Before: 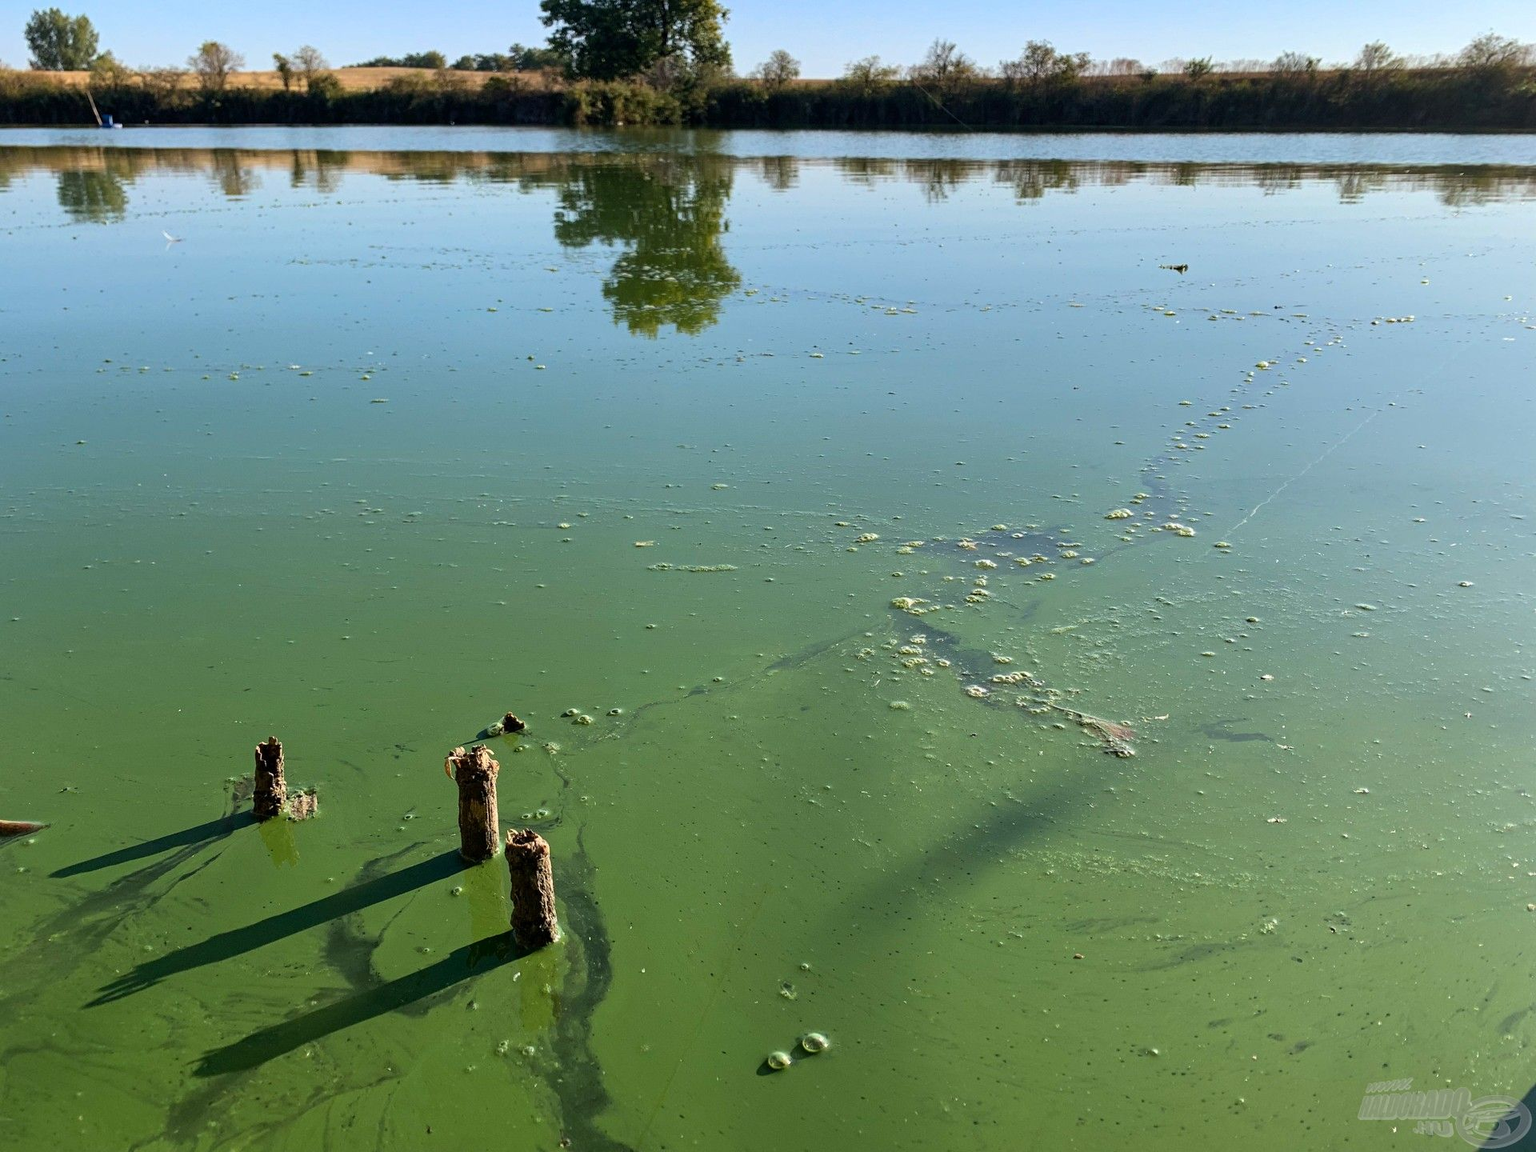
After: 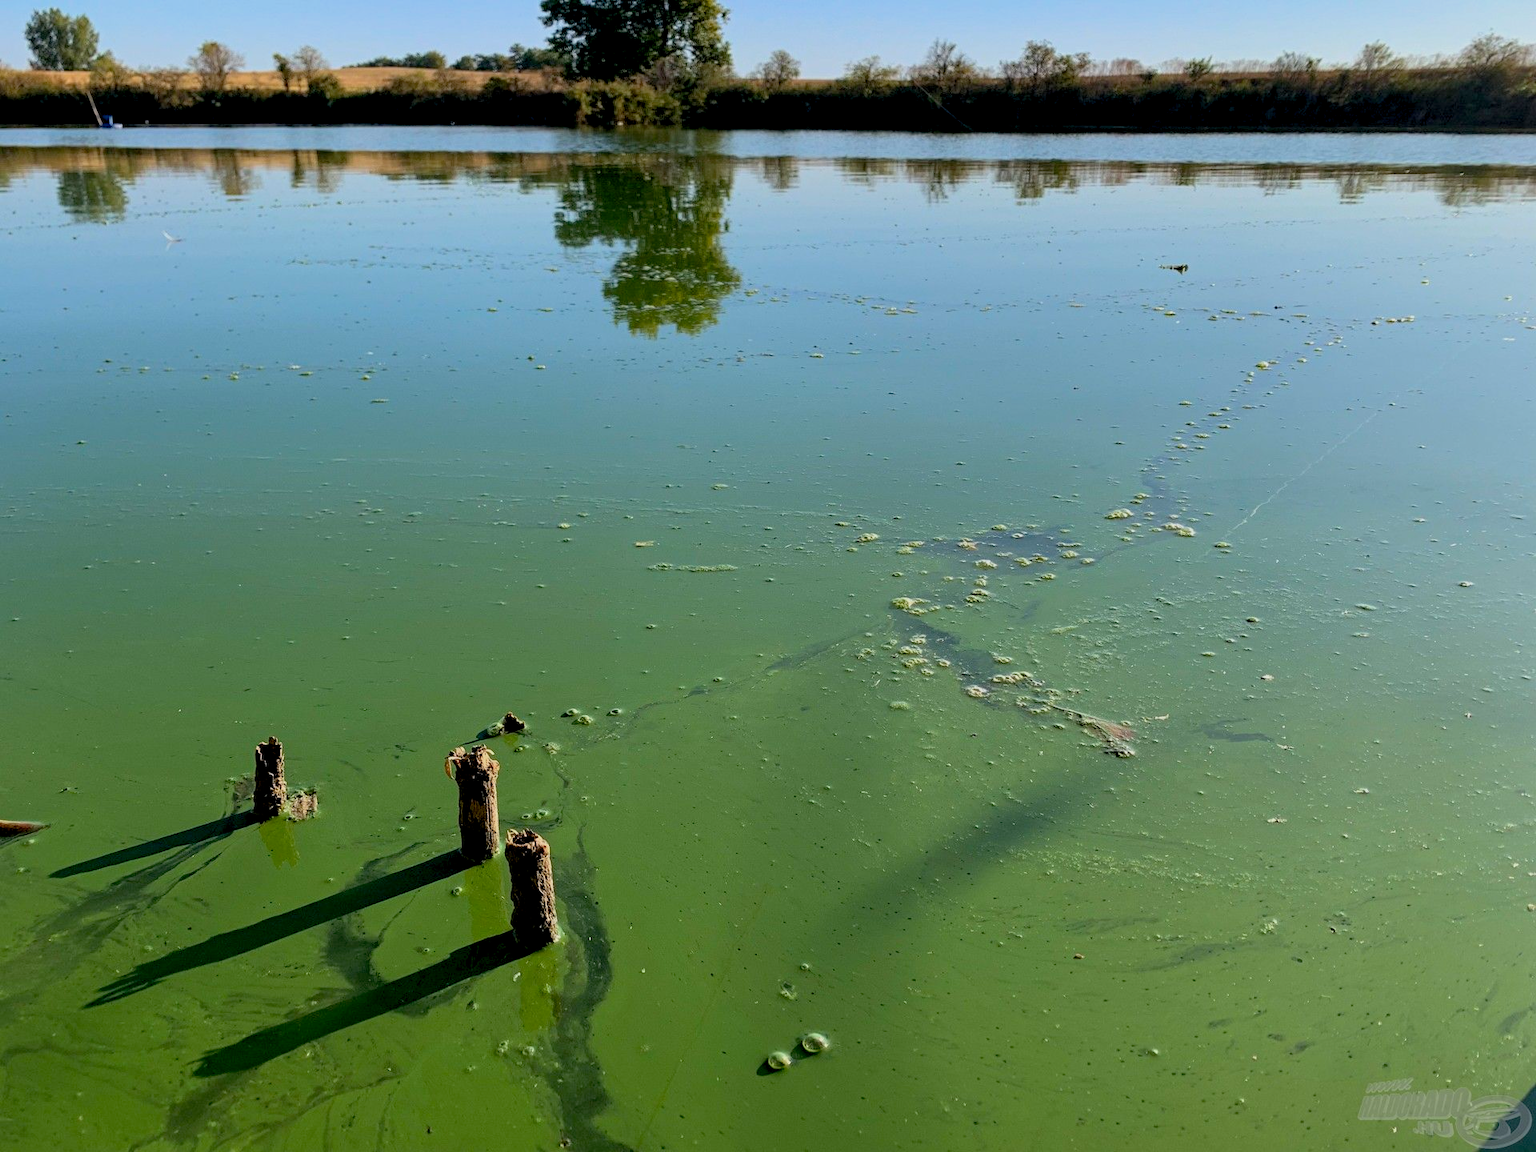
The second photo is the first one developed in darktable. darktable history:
contrast brightness saturation: brightness 0.093, saturation 0.195
exposure: black level correction 0.011, exposure -0.476 EV, compensate exposure bias true, compensate highlight preservation false
levels: white 99.95%
